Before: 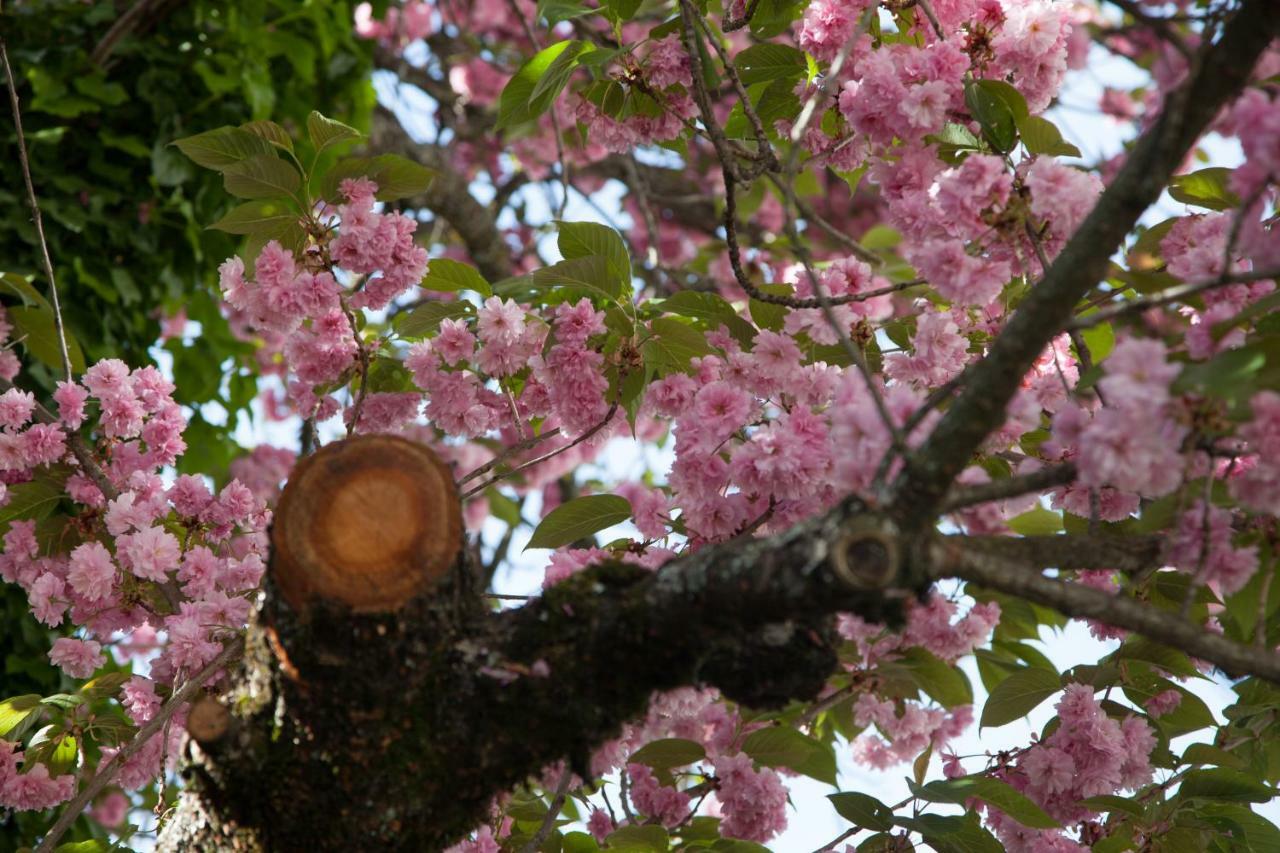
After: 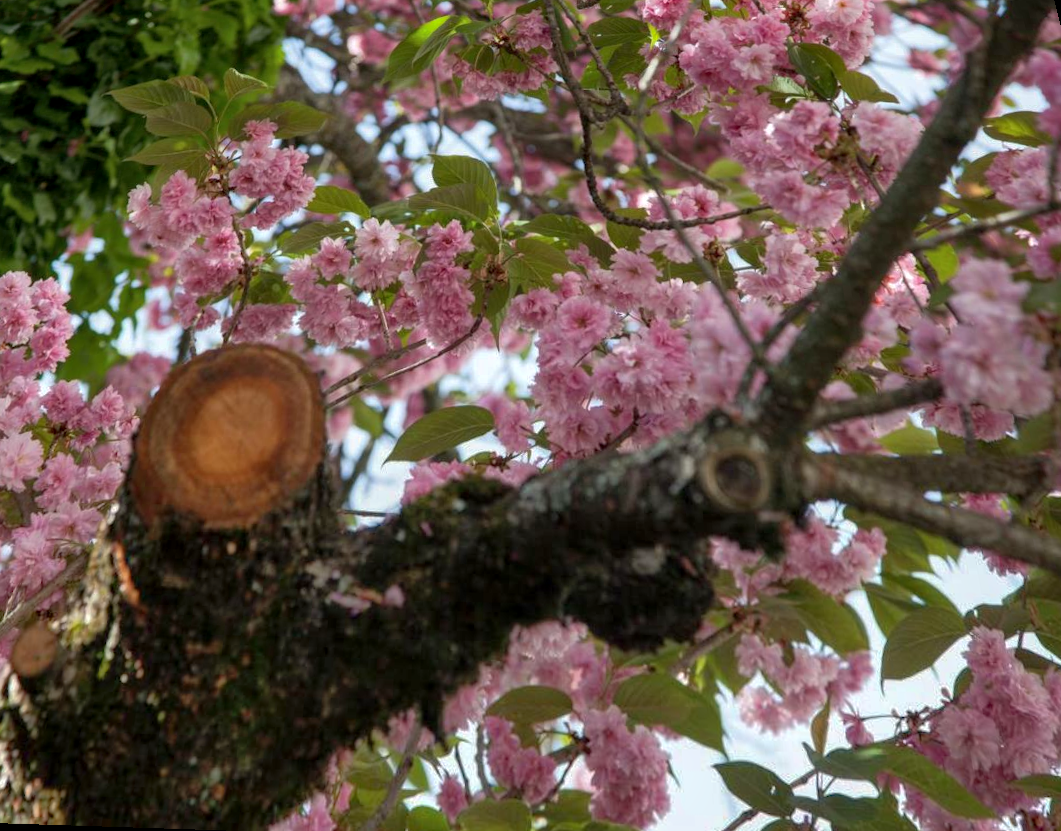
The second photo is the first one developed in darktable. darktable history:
rotate and perspective: rotation 0.72°, lens shift (vertical) -0.352, lens shift (horizontal) -0.051, crop left 0.152, crop right 0.859, crop top 0.019, crop bottom 0.964
local contrast: on, module defaults
shadows and highlights: on, module defaults
